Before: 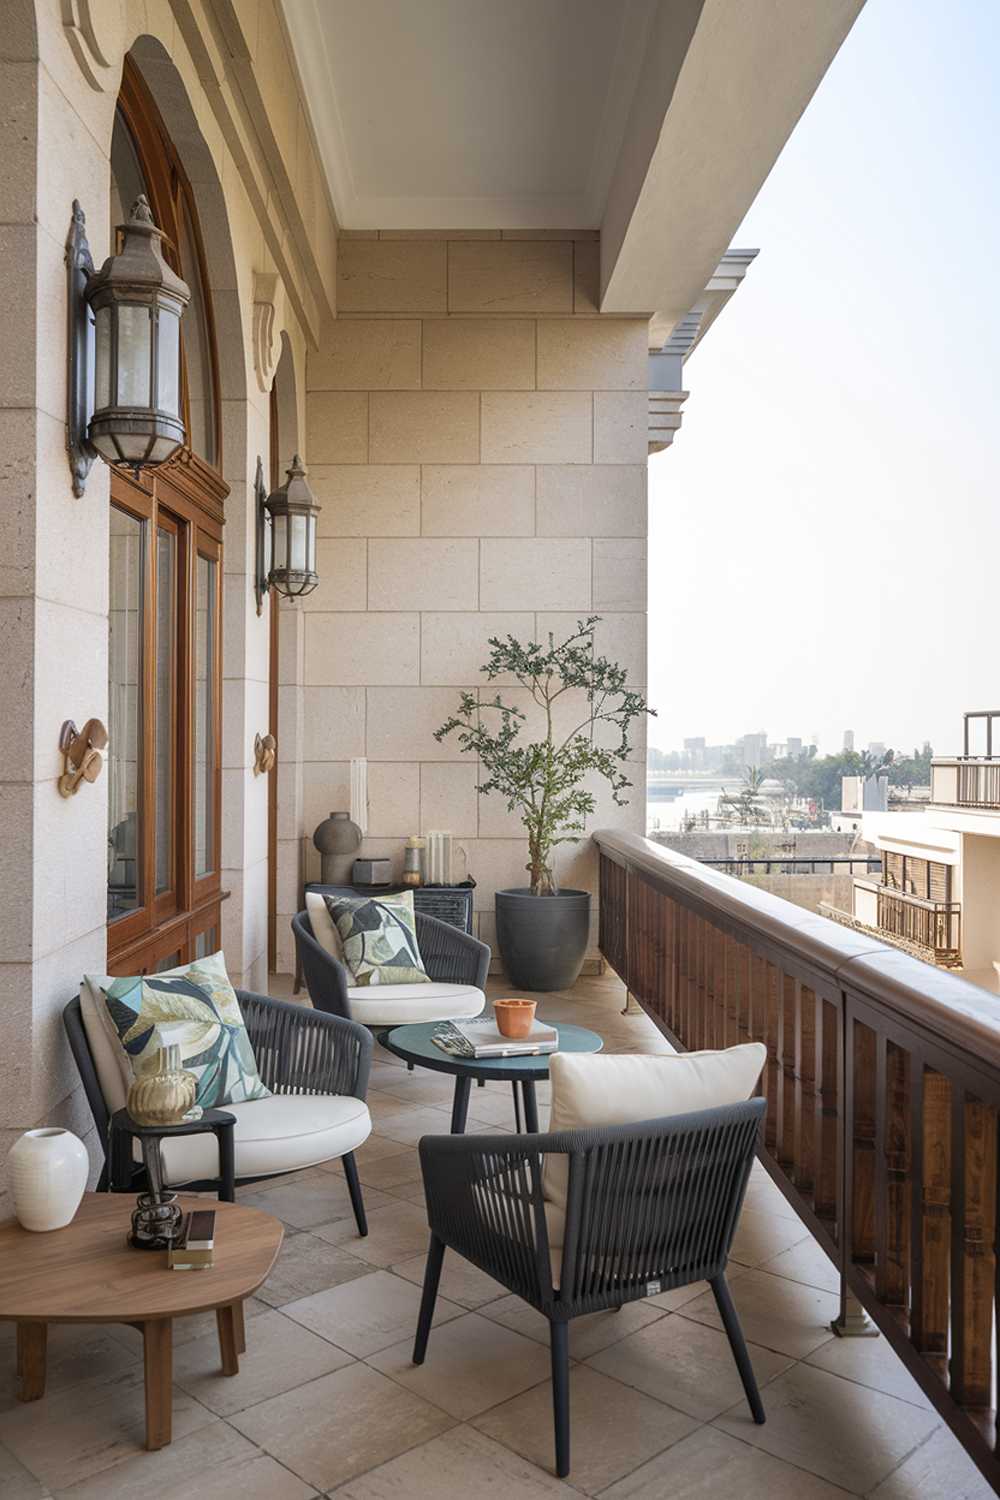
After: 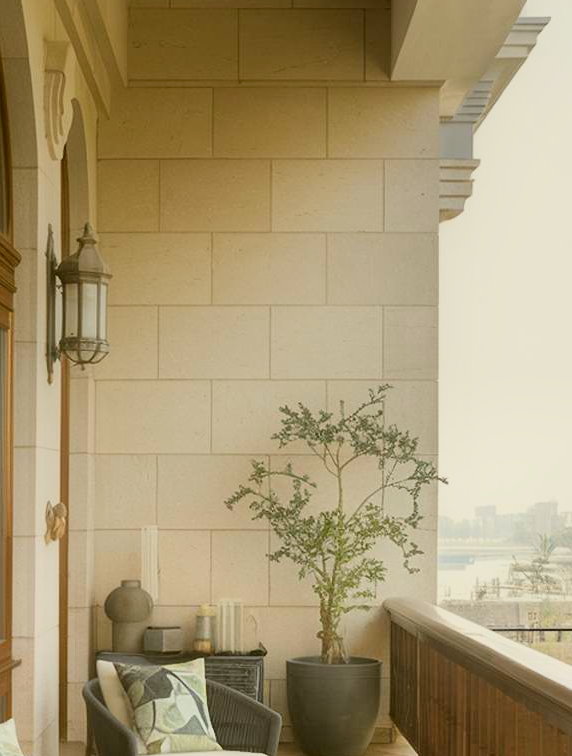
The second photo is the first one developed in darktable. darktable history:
tone curve: curves: ch0 [(0, 0) (0.004, 0.001) (0.133, 0.112) (0.325, 0.362) (0.832, 0.893) (1, 1)], color space Lab, linked channels, preserve colors none
graduated density: rotation 5.63°, offset 76.9
crop: left 20.932%, top 15.471%, right 21.848%, bottom 34.081%
color correction: highlights a* -1.43, highlights b* 10.12, shadows a* 0.395, shadows b* 19.35
contrast equalizer: octaves 7, y [[0.6 ×6], [0.55 ×6], [0 ×6], [0 ×6], [0 ×6]], mix -1
